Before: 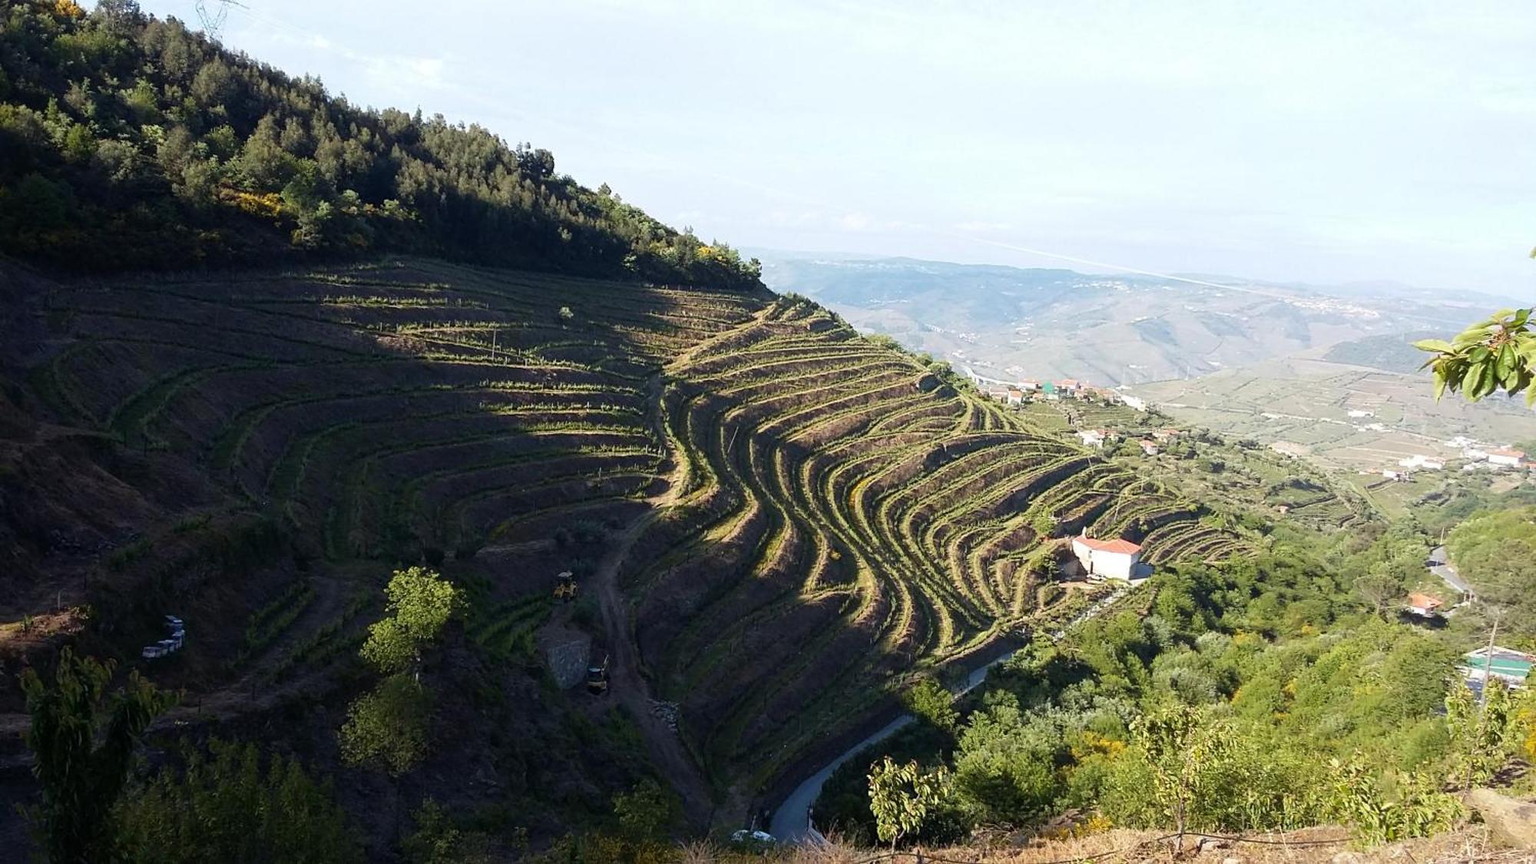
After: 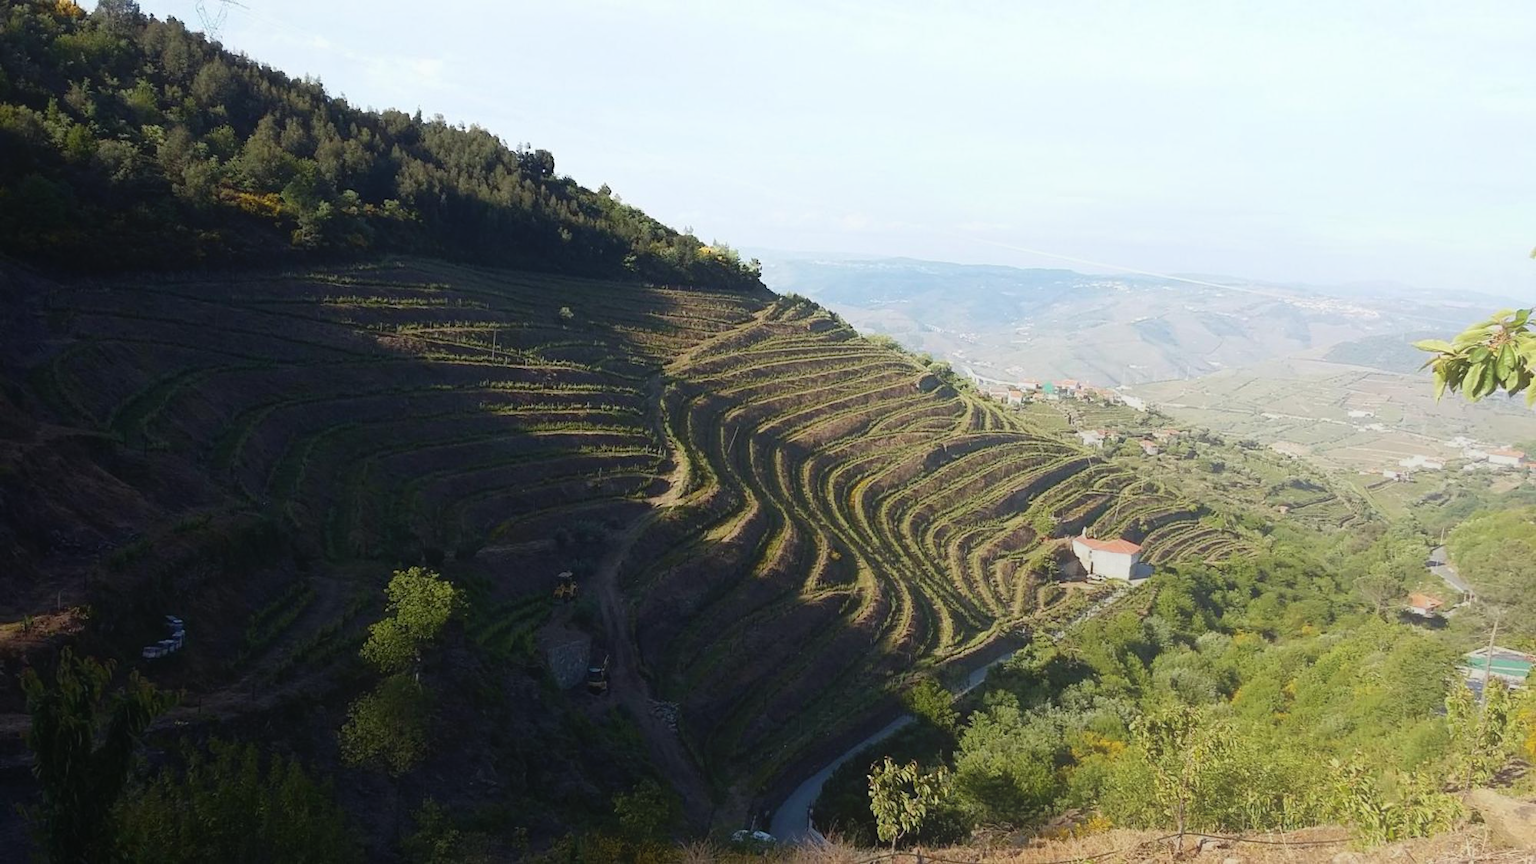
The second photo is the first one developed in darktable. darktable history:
contrast equalizer: y [[0.6 ×6], [0.55 ×6], [0 ×6], [0 ×6], [0 ×6]], mix -0.988
